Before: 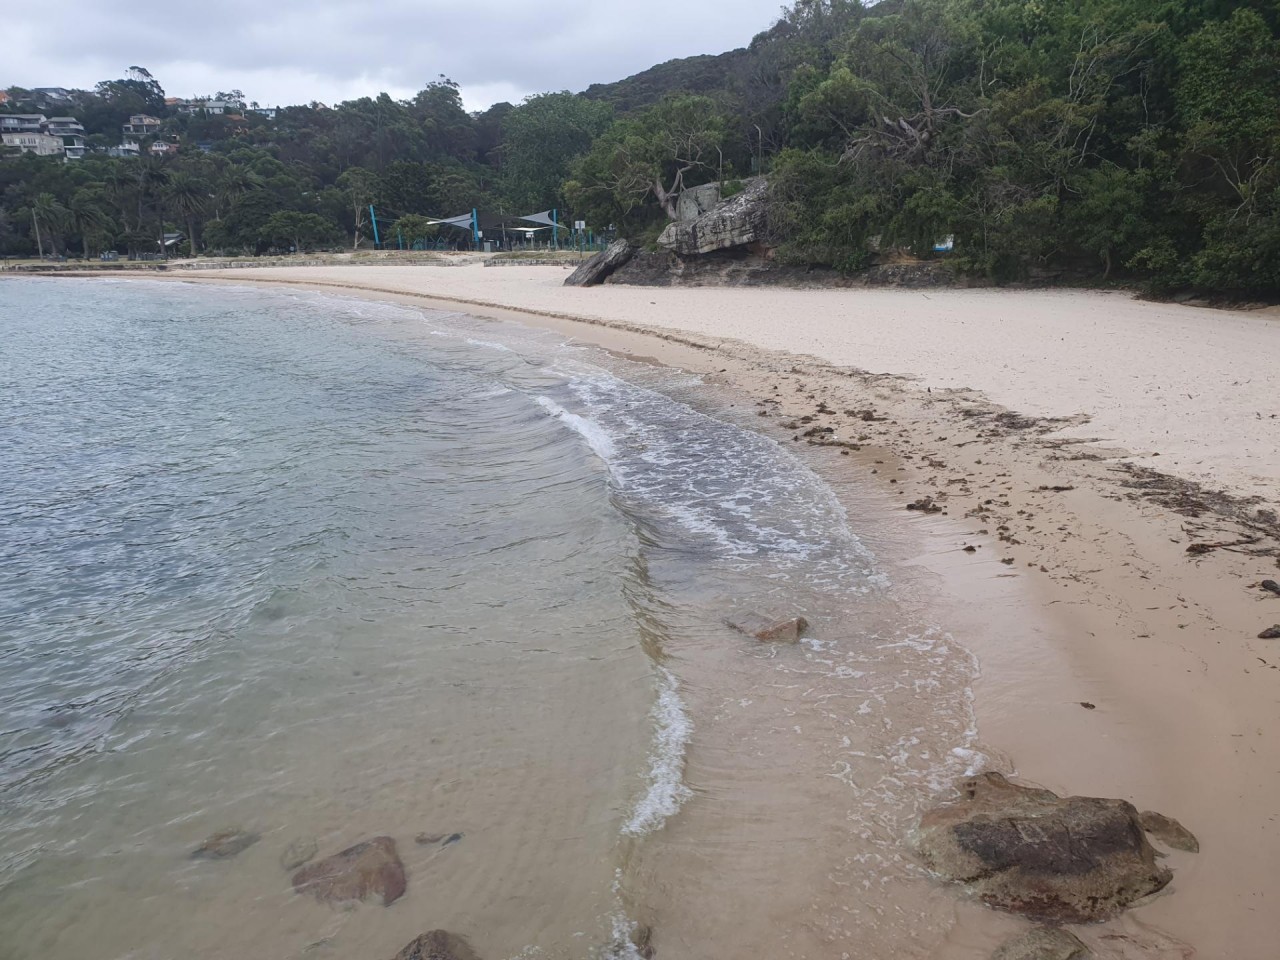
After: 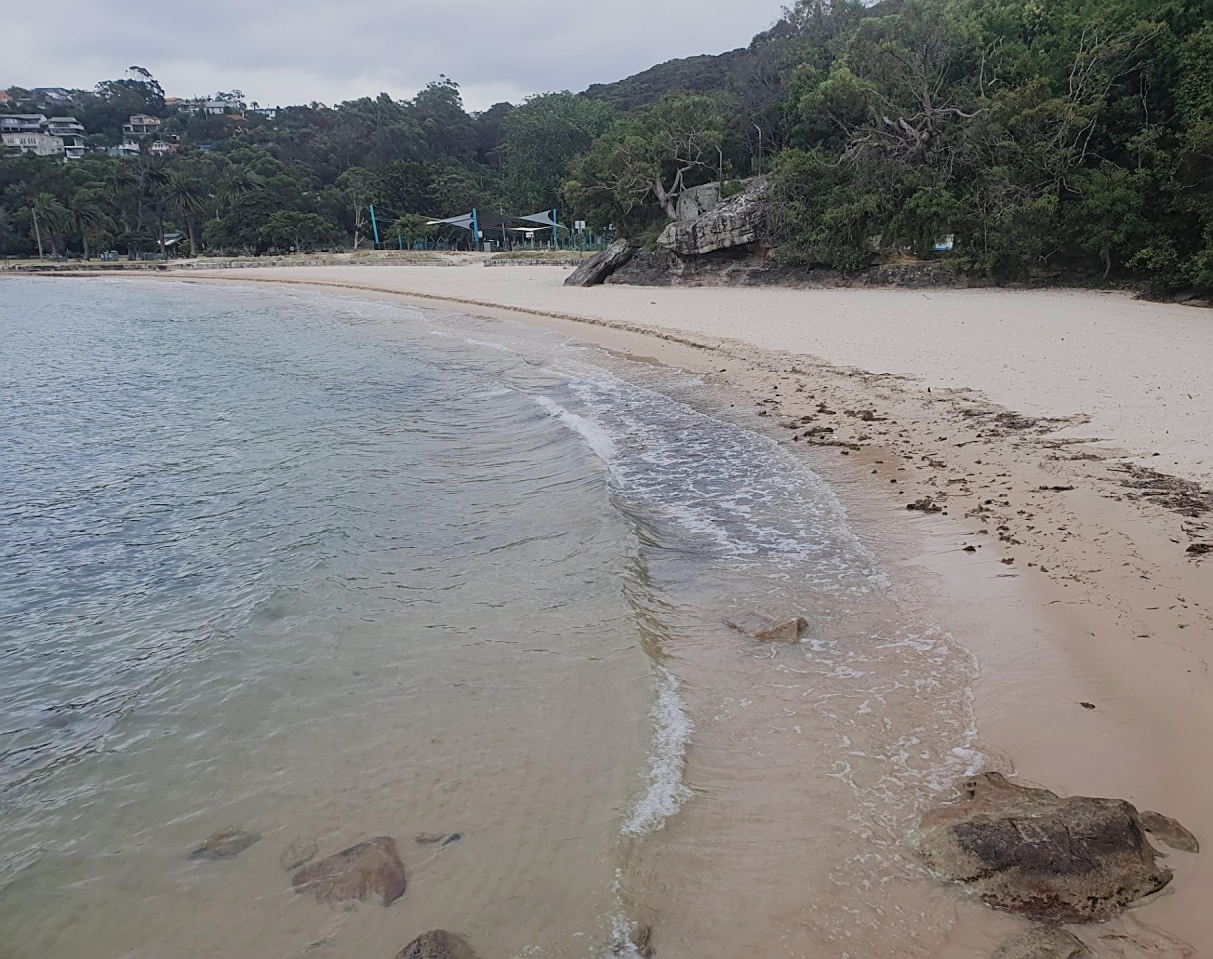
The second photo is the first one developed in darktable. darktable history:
filmic rgb: middle gray luminance 18.42%, black relative exposure -11.25 EV, white relative exposure 3.75 EV, threshold 6 EV, target black luminance 0%, hardness 5.87, latitude 57.4%, contrast 0.963, shadows ↔ highlights balance 49.98%, add noise in highlights 0, preserve chrominance luminance Y, color science v3 (2019), use custom middle-gray values true, iterations of high-quality reconstruction 0, contrast in highlights soft, enable highlight reconstruction true
sharpen: on, module defaults
crop and rotate: right 5.167%
